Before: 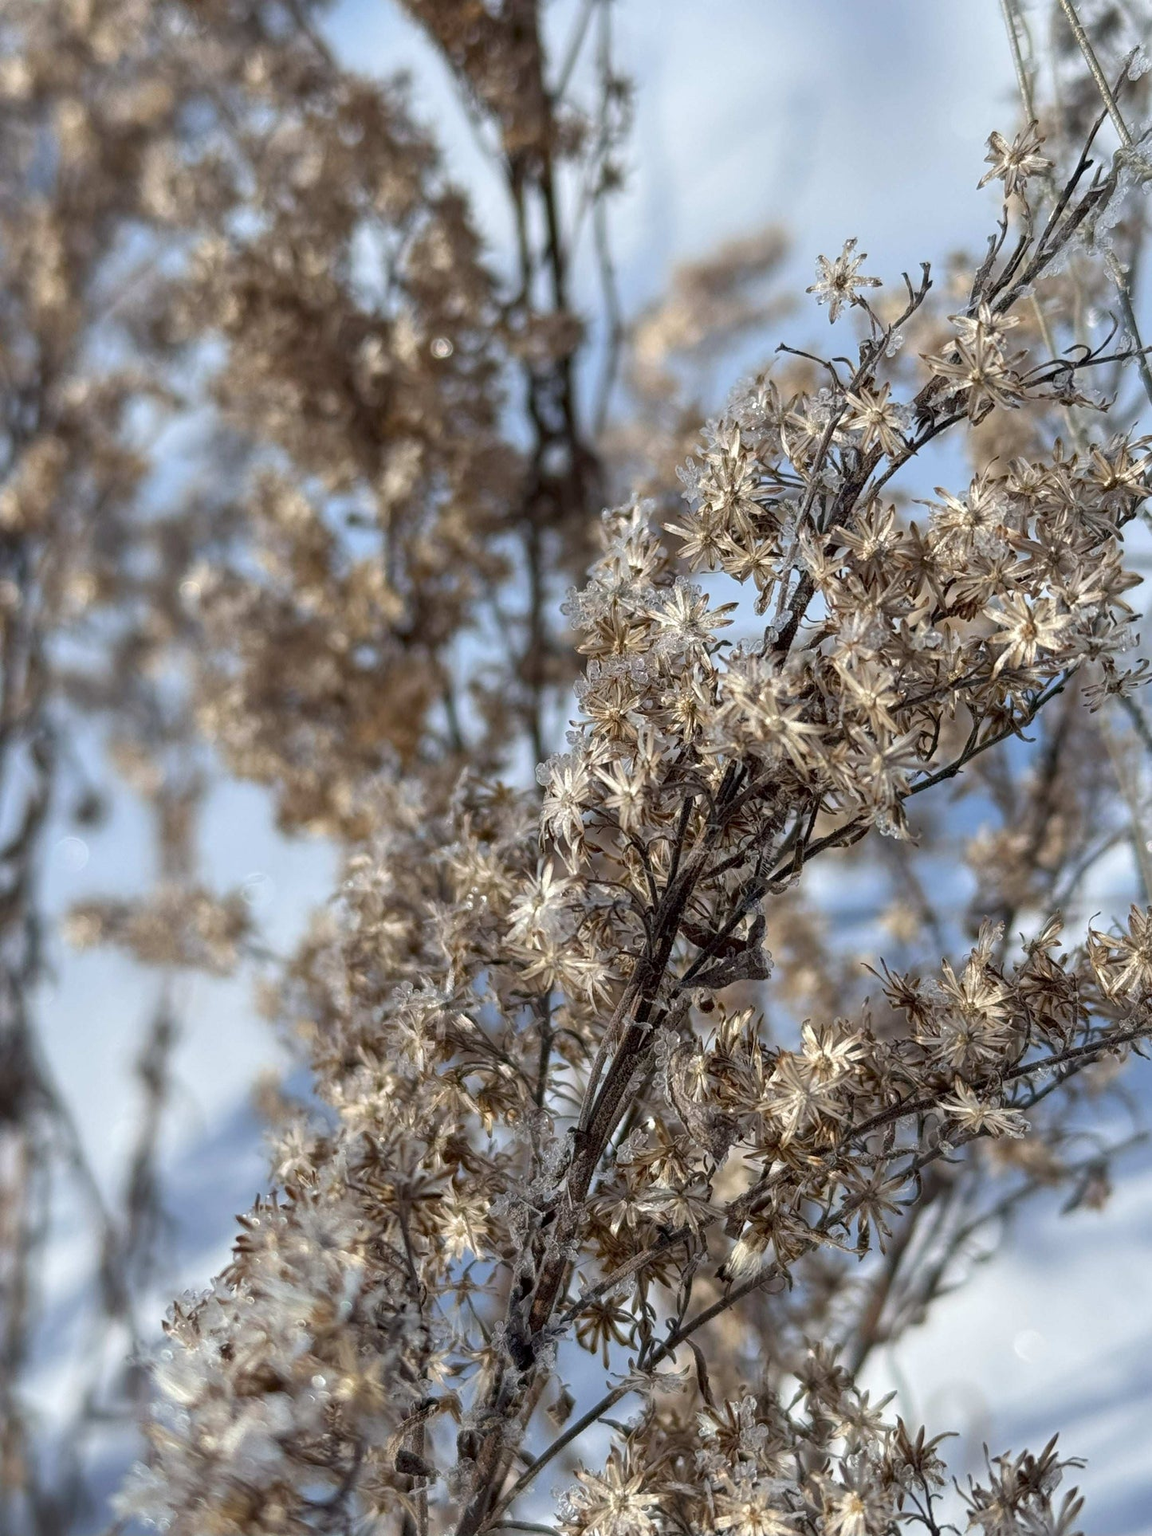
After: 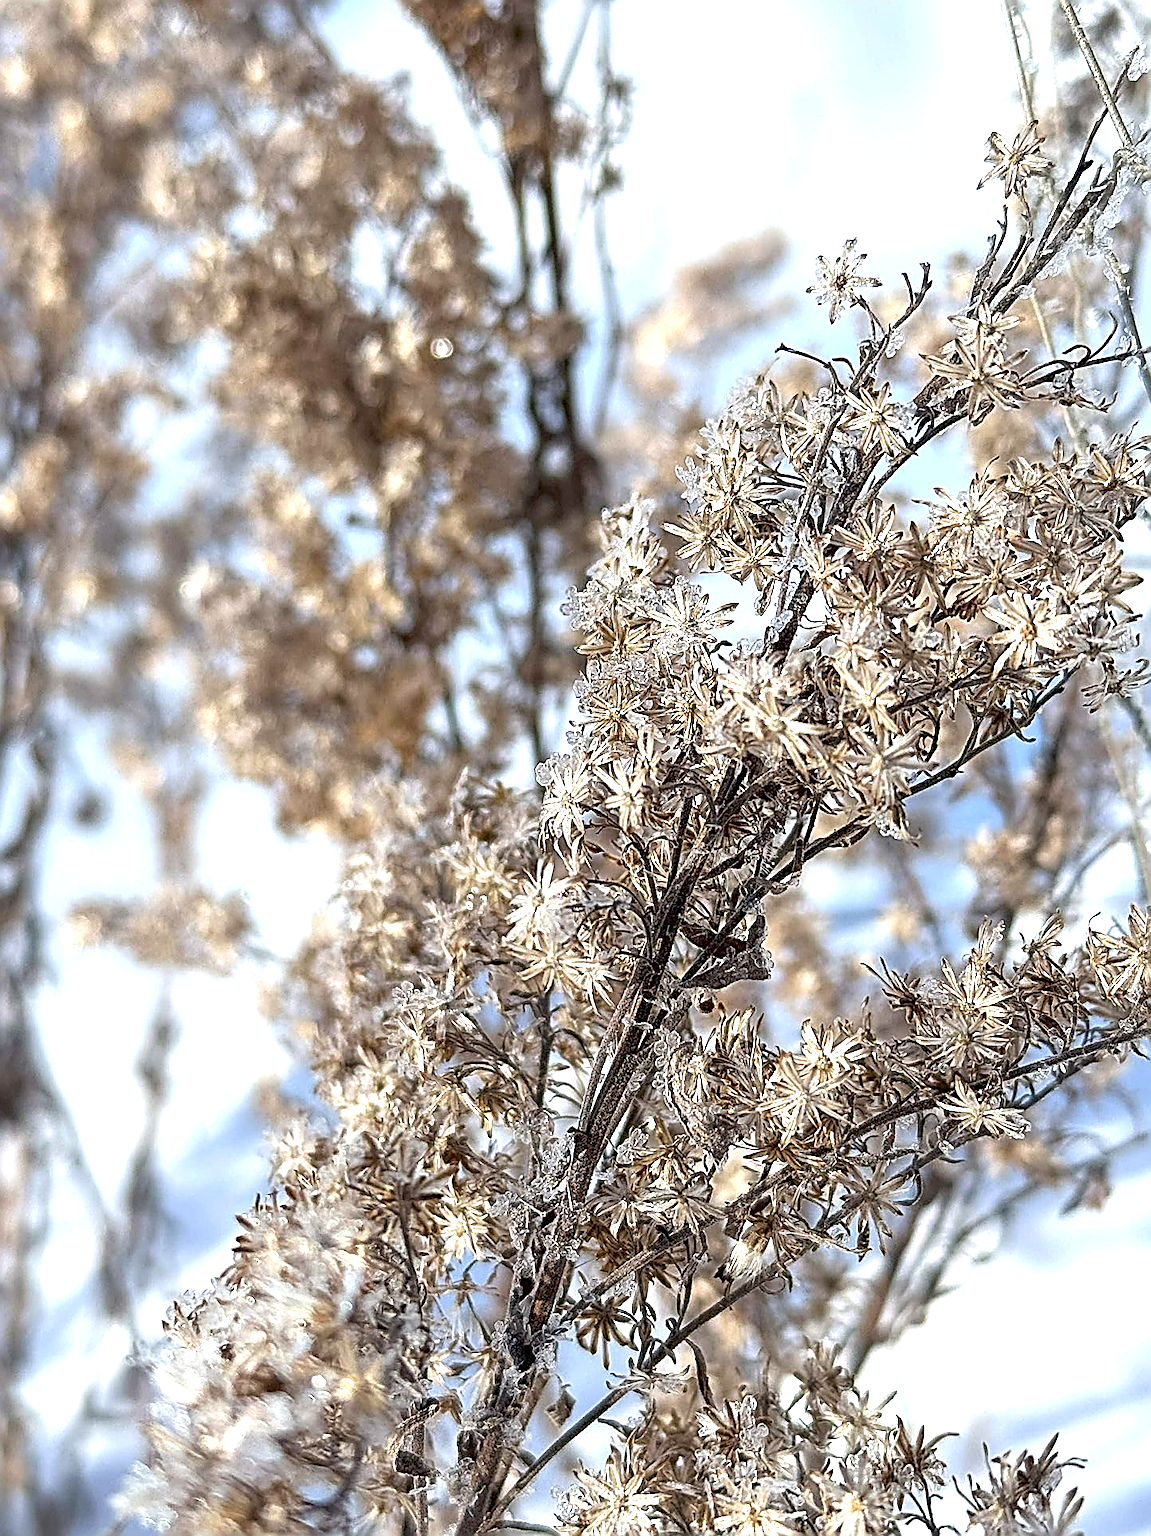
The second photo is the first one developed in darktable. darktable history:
exposure: black level correction 0, exposure 1 EV, compensate exposure bias true, compensate highlight preservation false
sharpen: amount 1.861
